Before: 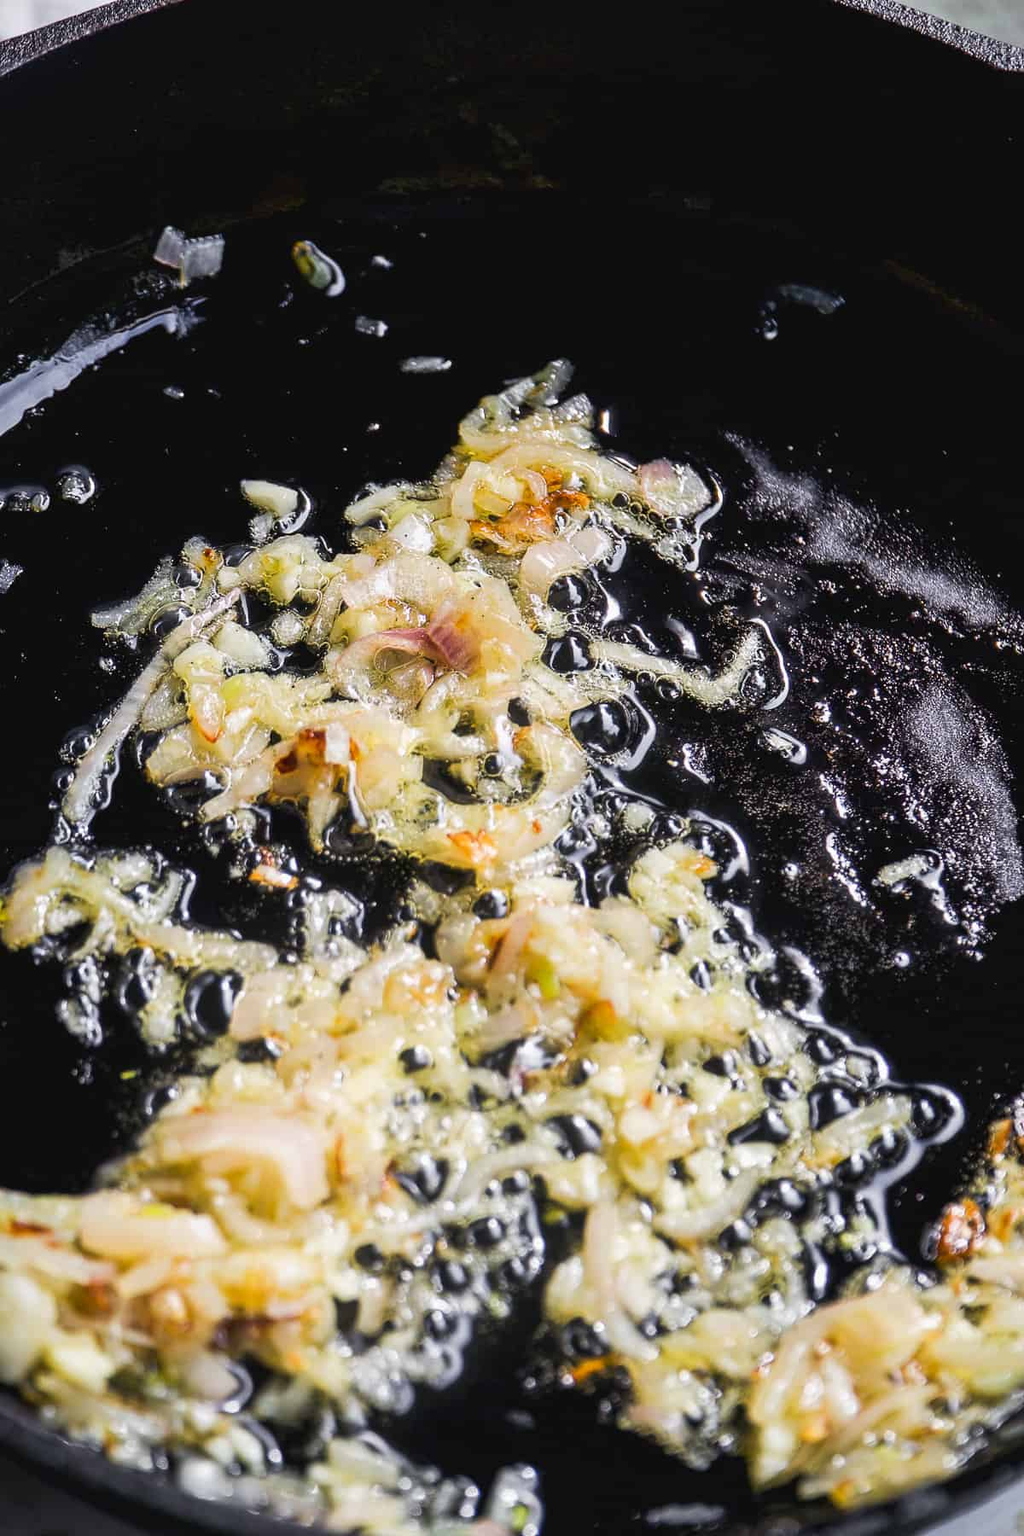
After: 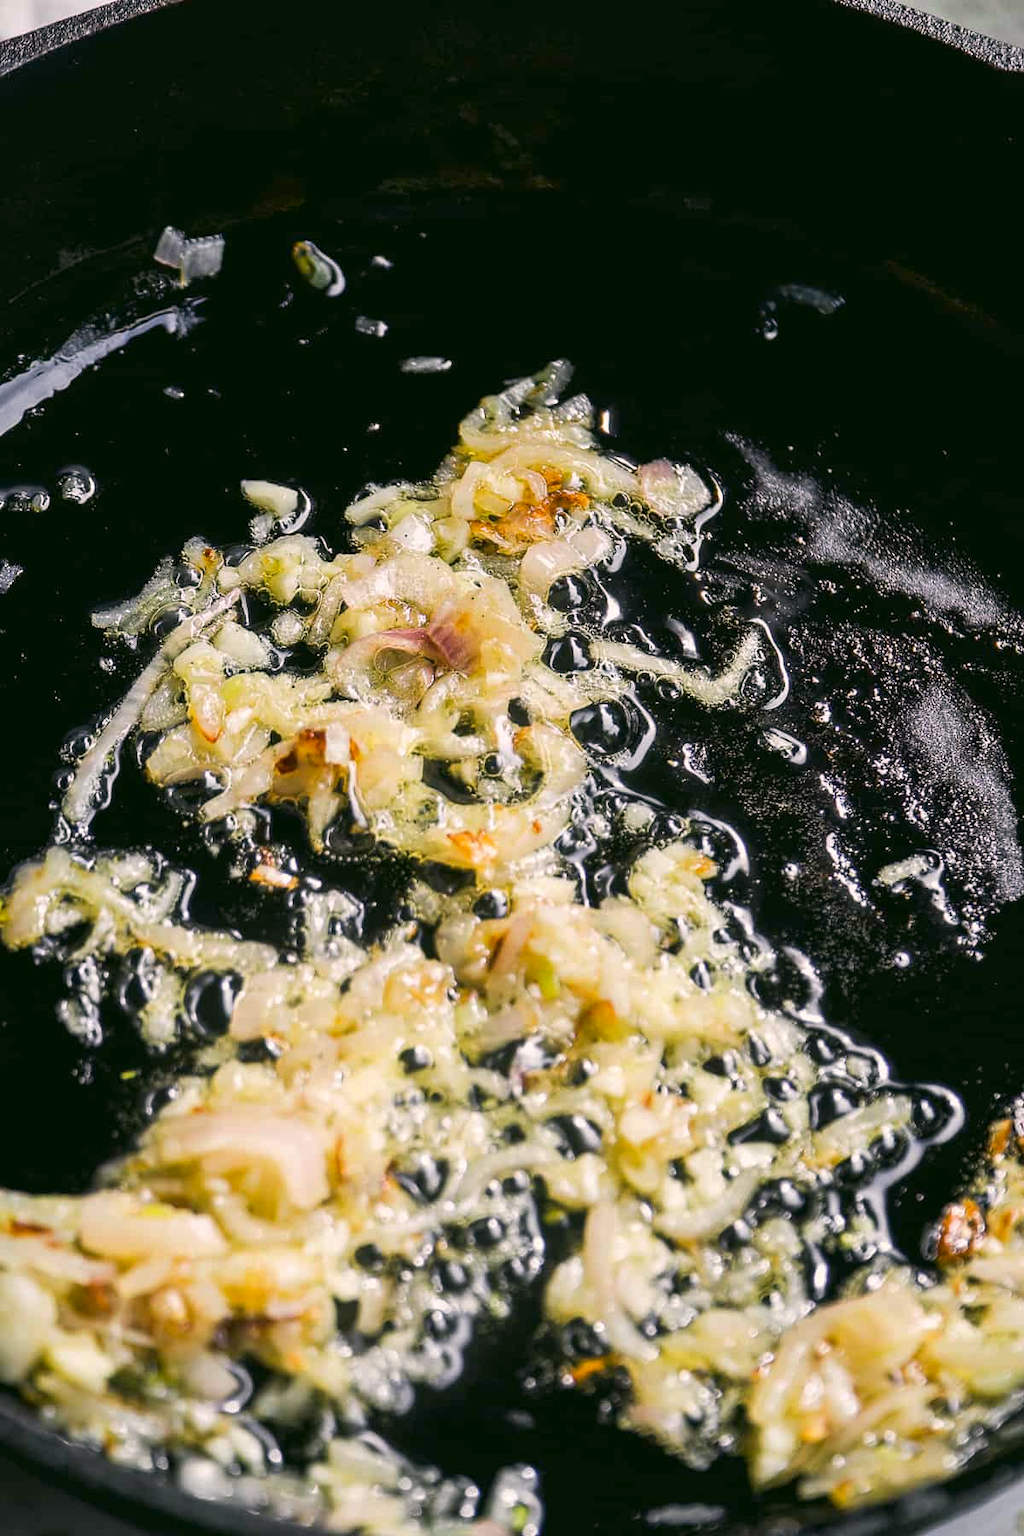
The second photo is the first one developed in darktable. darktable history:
color correction: highlights a* 4.3, highlights b* 4.95, shadows a* -6.92, shadows b* 4.98
